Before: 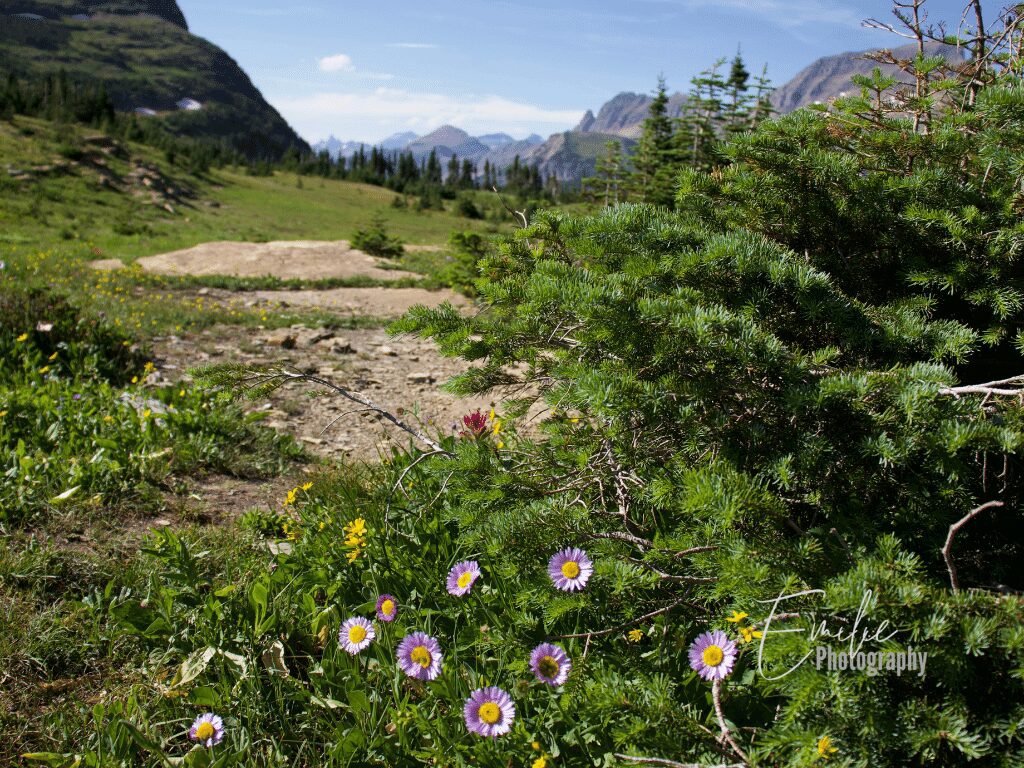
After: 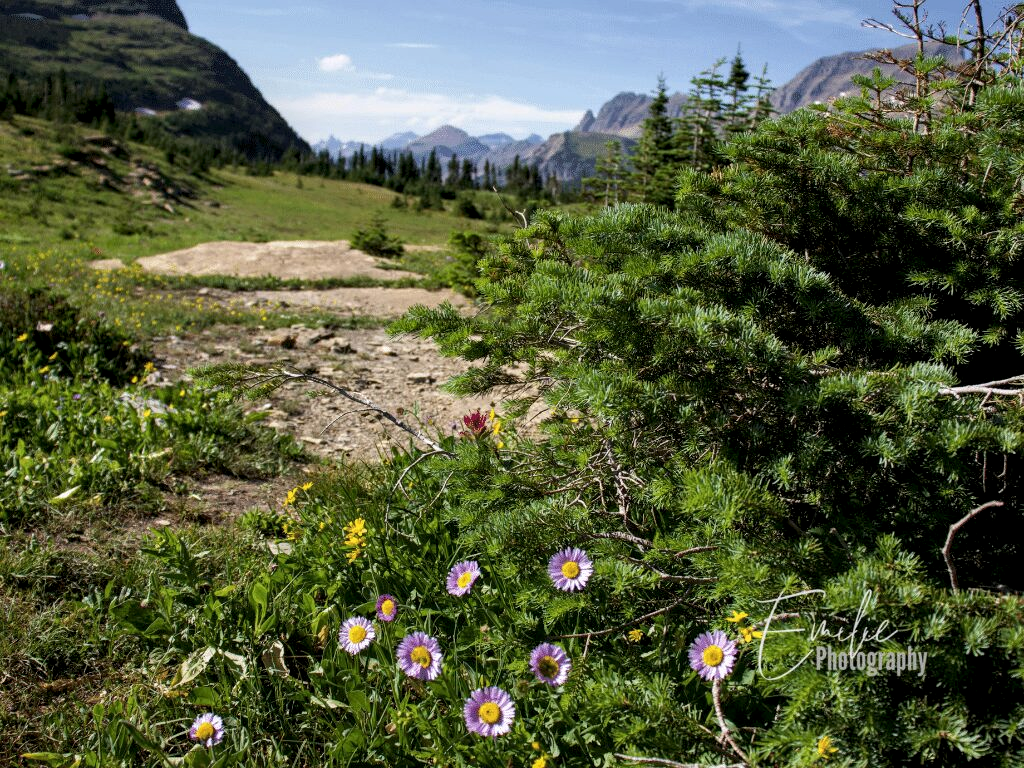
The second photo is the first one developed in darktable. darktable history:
exposure: exposure -0.04 EV, compensate highlight preservation false
local contrast: highlights 25%, shadows 75%, midtone range 0.75
